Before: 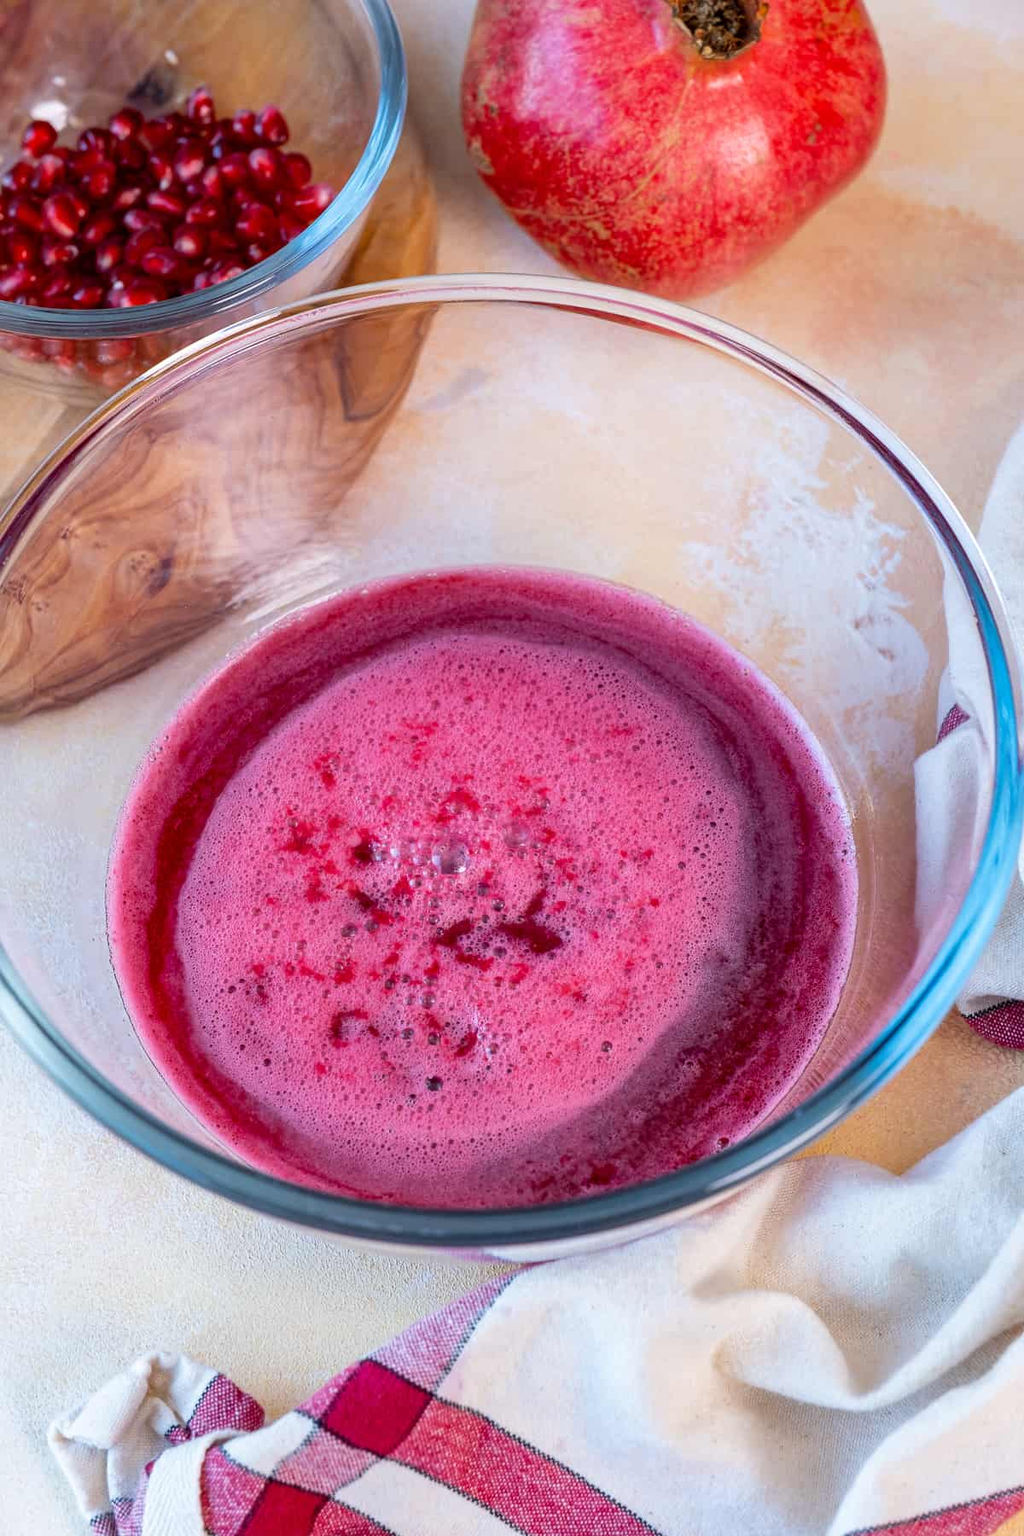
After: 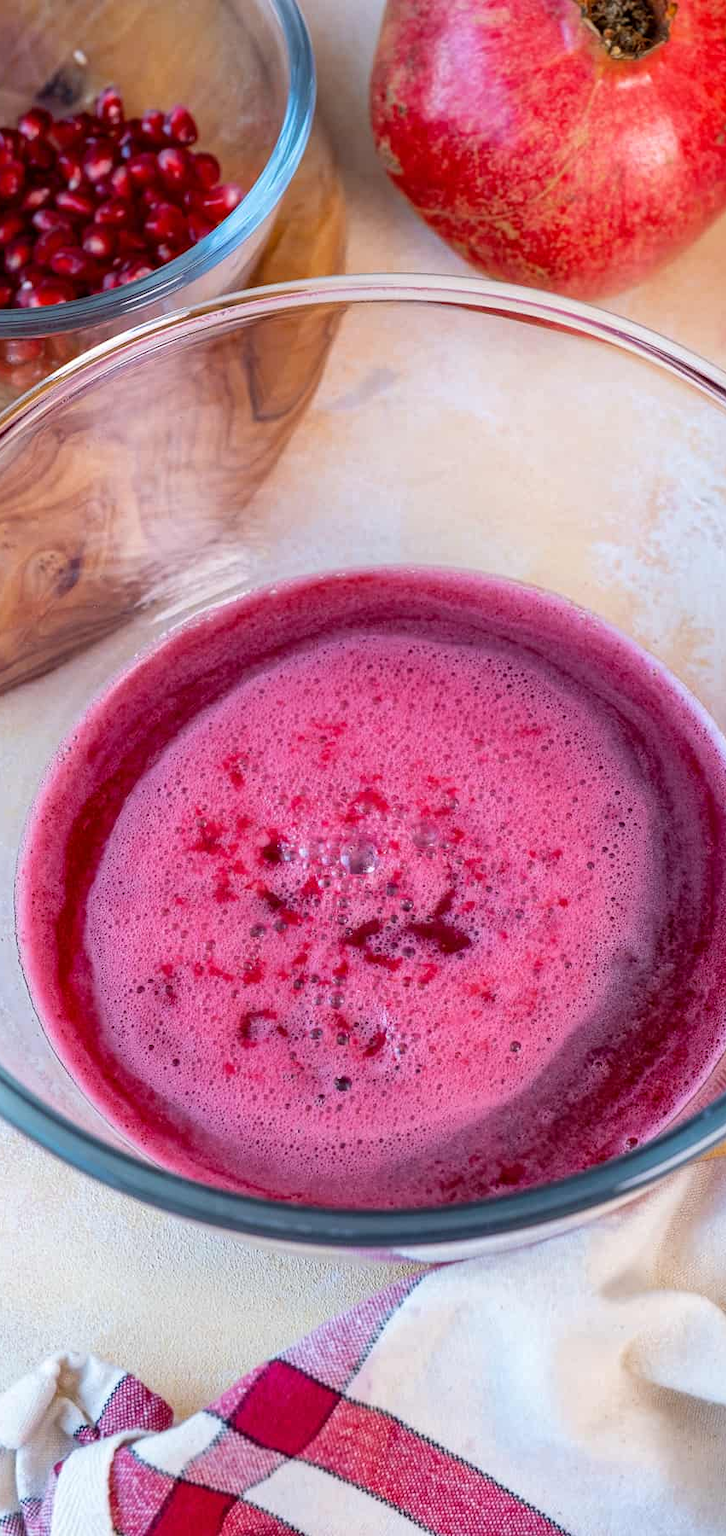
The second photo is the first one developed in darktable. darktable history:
crop and rotate: left 8.952%, right 20.13%
